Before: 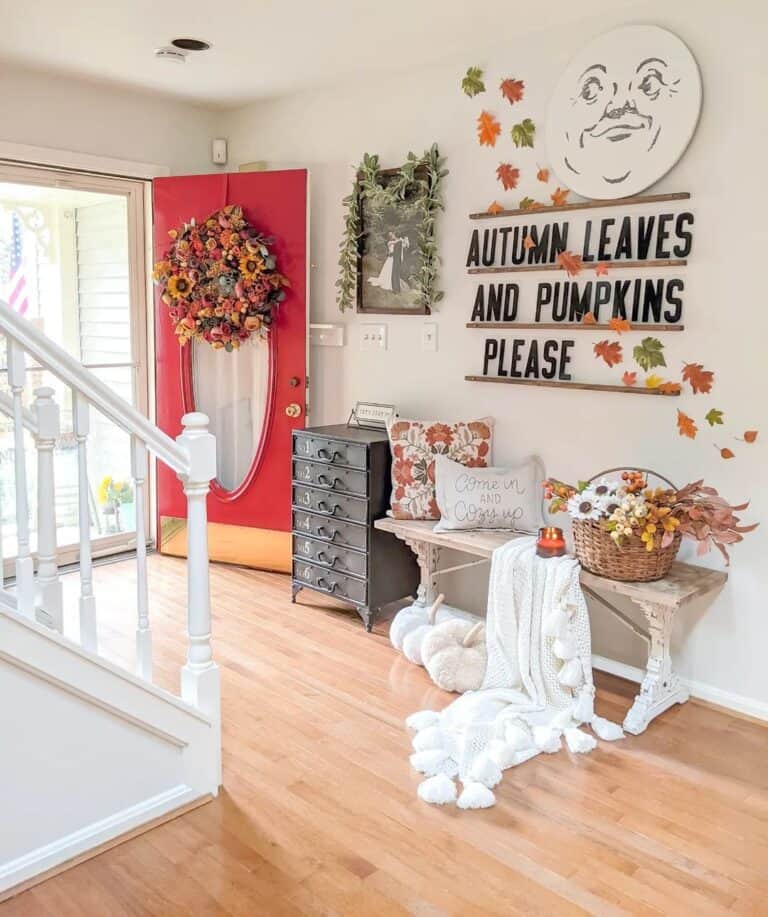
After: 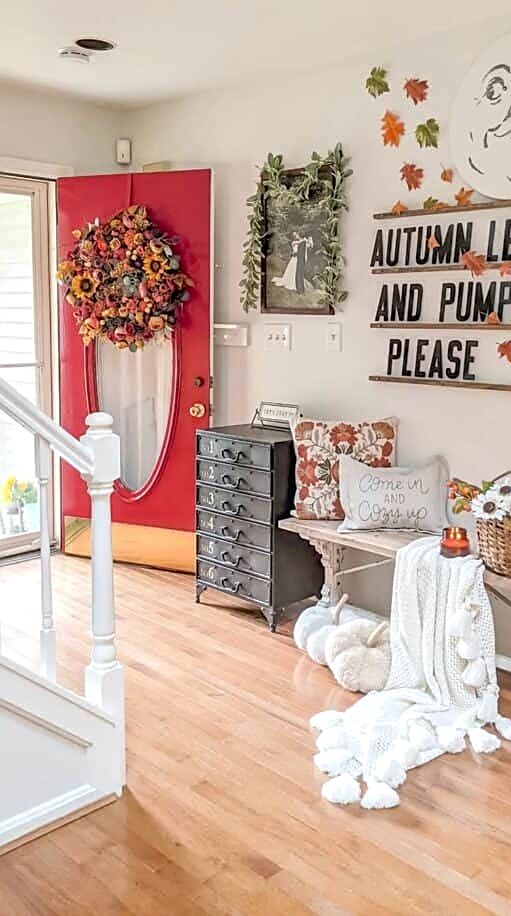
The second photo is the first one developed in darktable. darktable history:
crop and rotate: left 12.52%, right 20.927%
sharpen: on, module defaults
local contrast: on, module defaults
